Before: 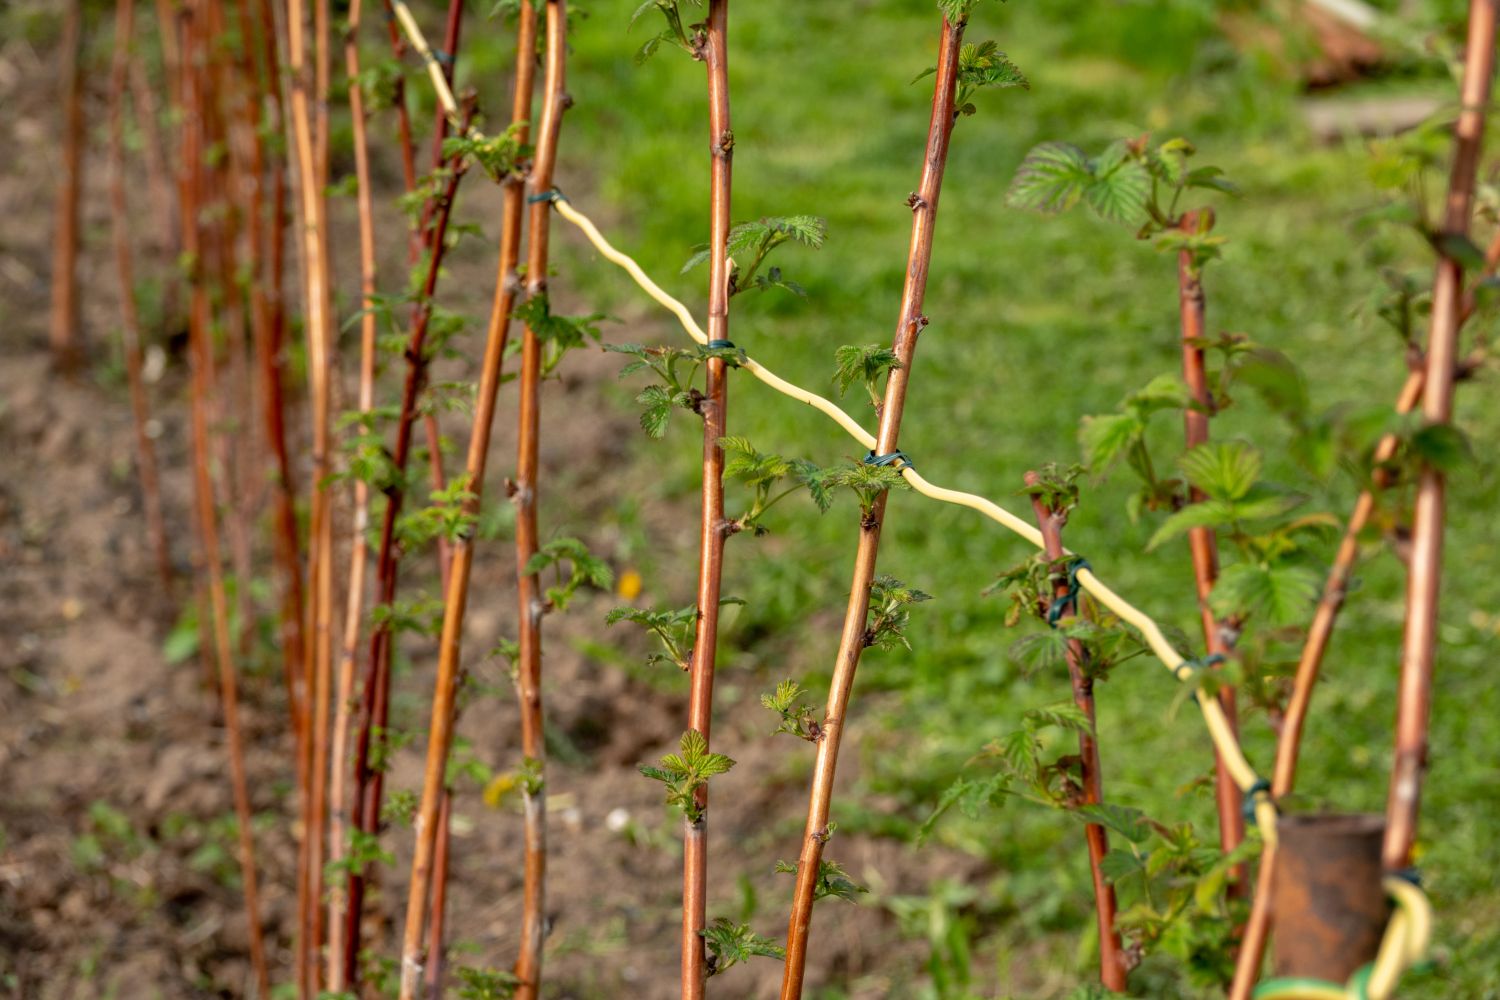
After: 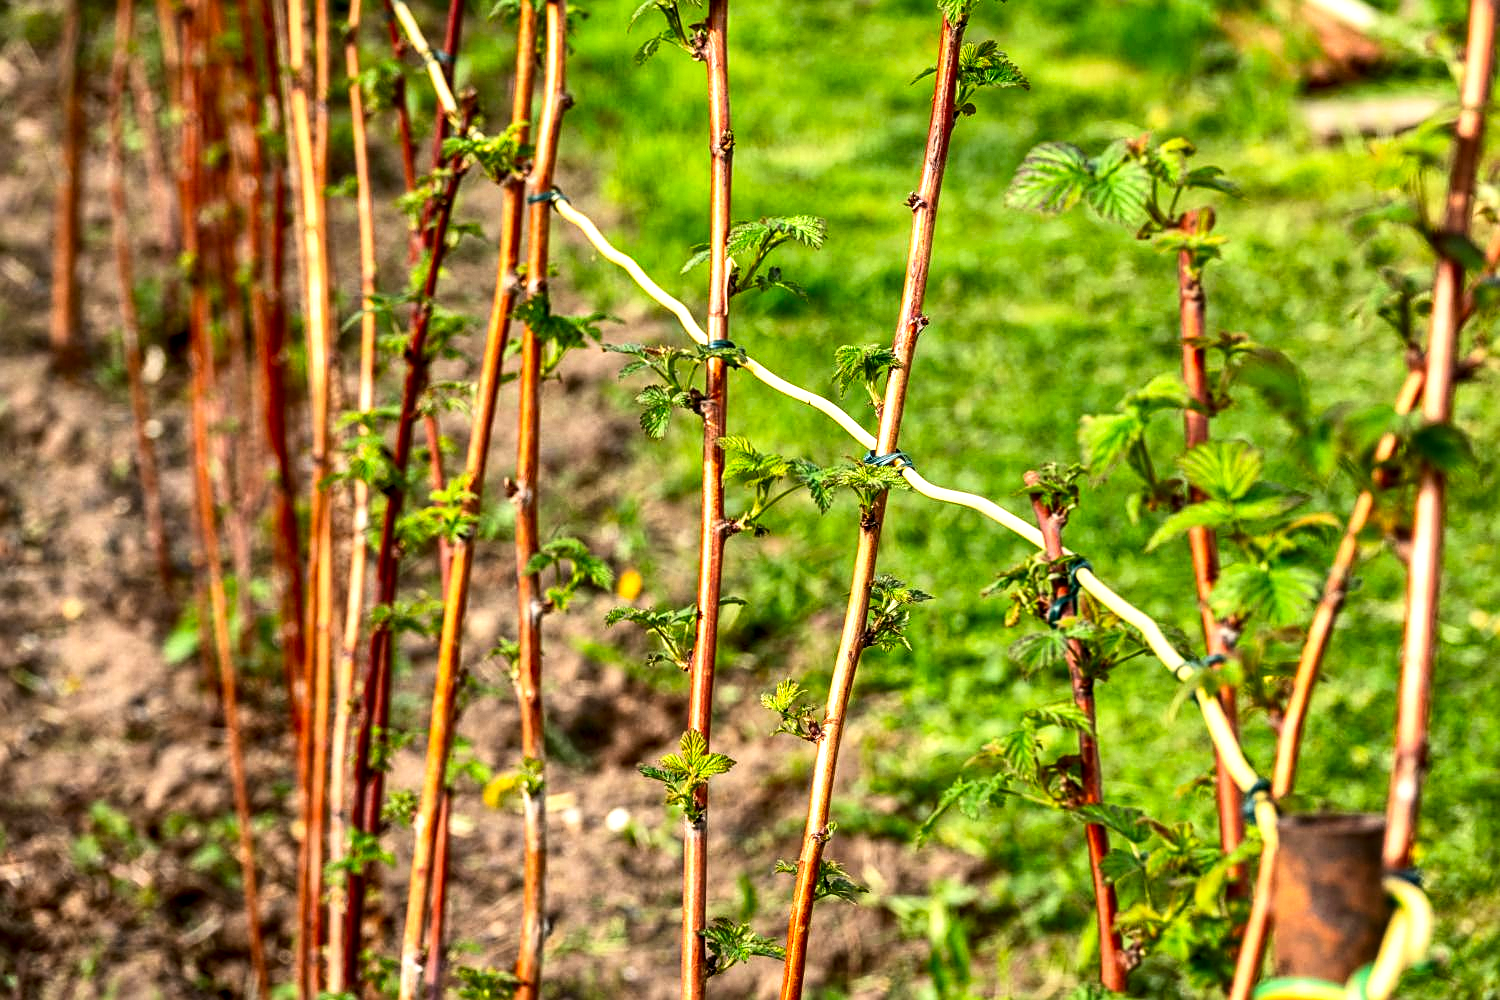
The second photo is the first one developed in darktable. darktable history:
sharpen: on, module defaults
base curve: curves: ch0 [(0, 0) (0.688, 0.865) (1, 1)], preserve colors none
local contrast: on, module defaults
contrast brightness saturation: contrast 0.171, saturation 0.297
tone equalizer: -8 EV -0.753 EV, -7 EV -0.669 EV, -6 EV -0.581 EV, -5 EV -0.382 EV, -3 EV 0.369 EV, -2 EV 0.6 EV, -1 EV 0.677 EV, +0 EV 0.741 EV, edges refinement/feathering 500, mask exposure compensation -1.57 EV, preserve details no
